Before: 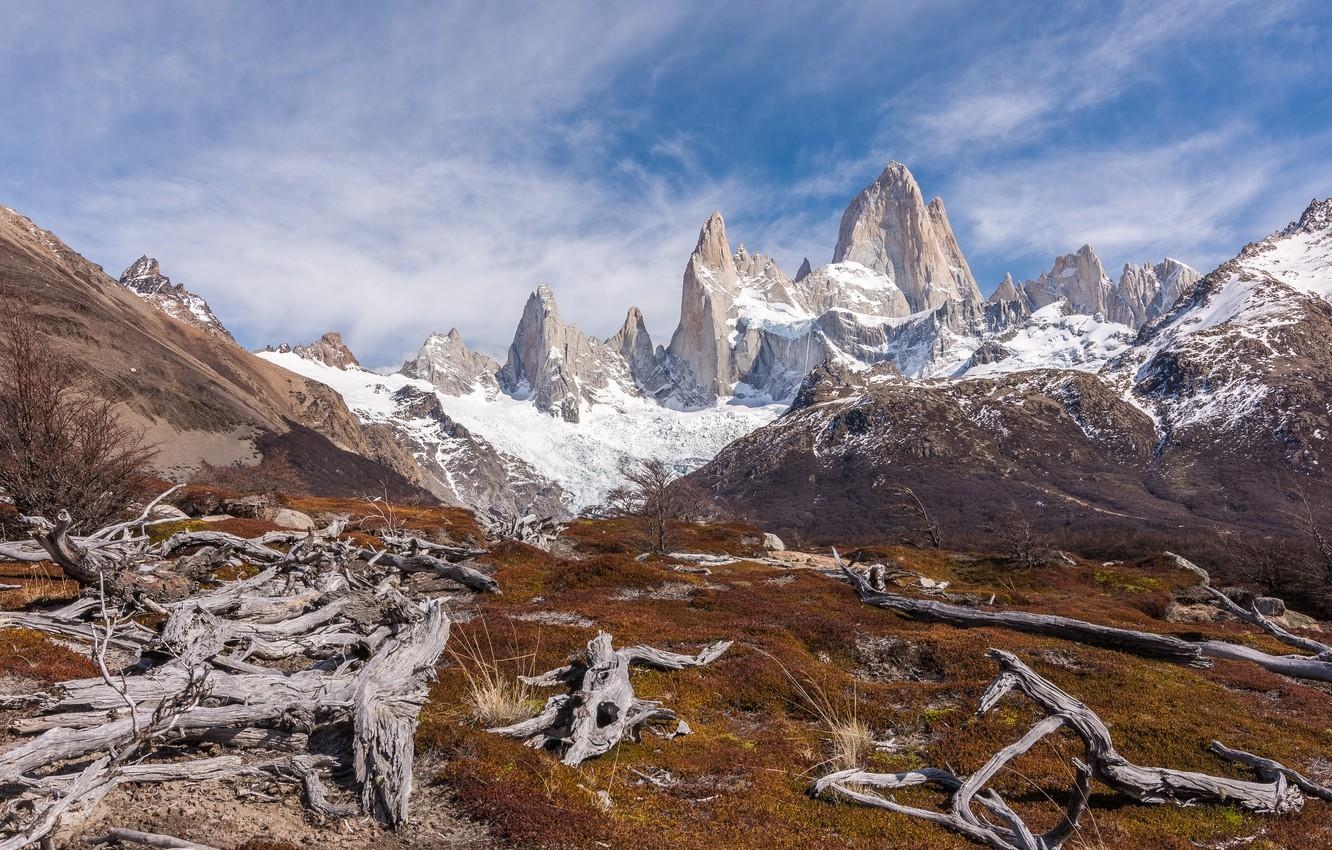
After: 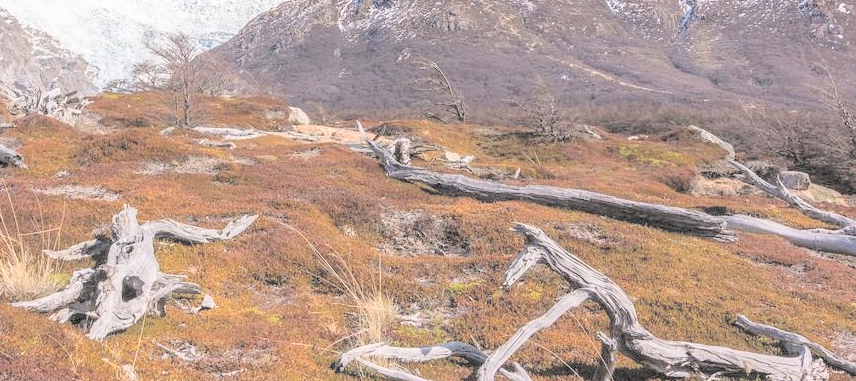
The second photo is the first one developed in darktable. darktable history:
crop and rotate: left 35.68%, top 50.133%, bottom 5.004%
contrast brightness saturation: brightness 0.986
base curve: curves: ch0 [(0, 0) (0.989, 0.992)], preserve colors none
